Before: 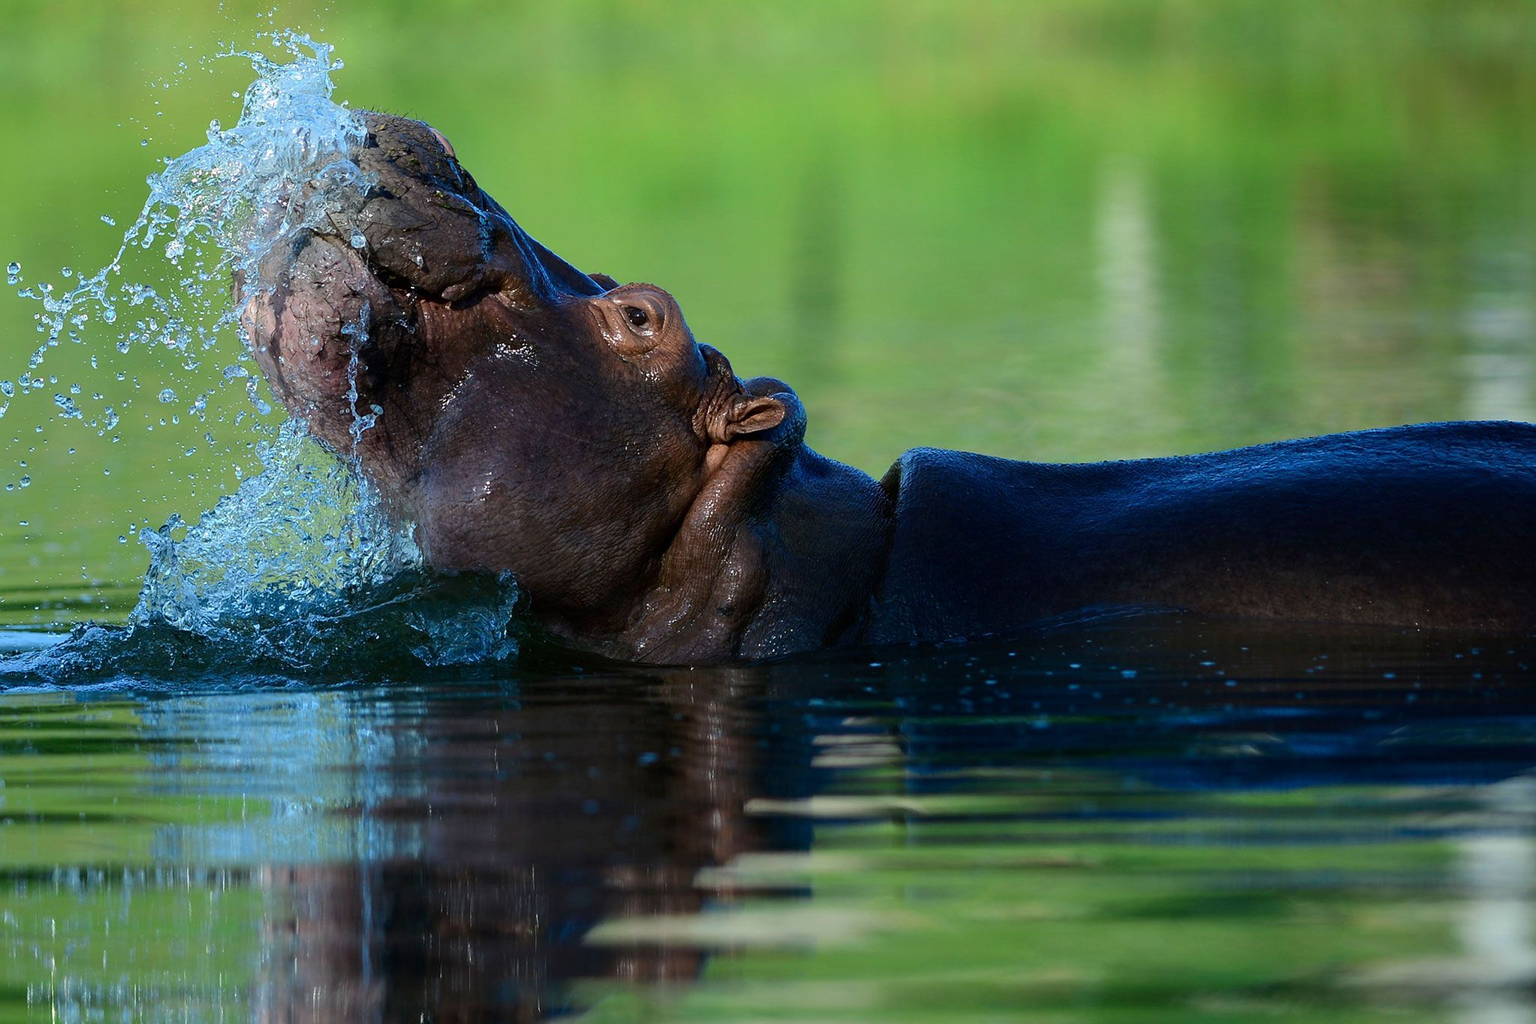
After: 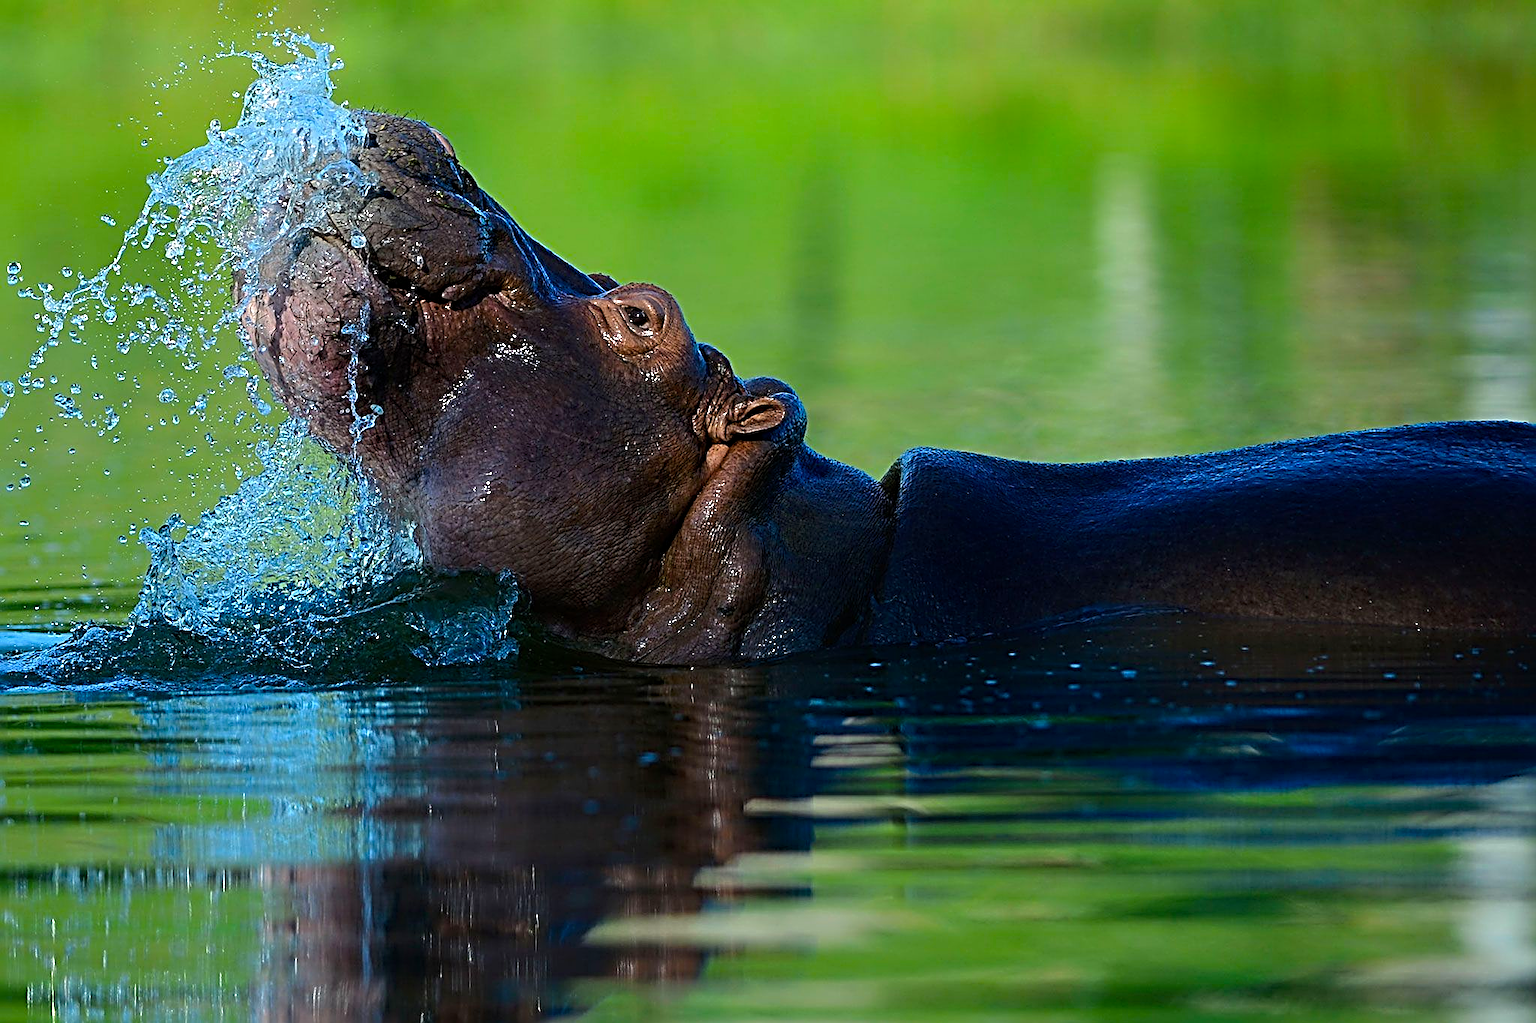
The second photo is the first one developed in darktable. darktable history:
color balance rgb: perceptual saturation grading › global saturation 20%, global vibrance 20%
sharpen: radius 3.69, amount 0.928
